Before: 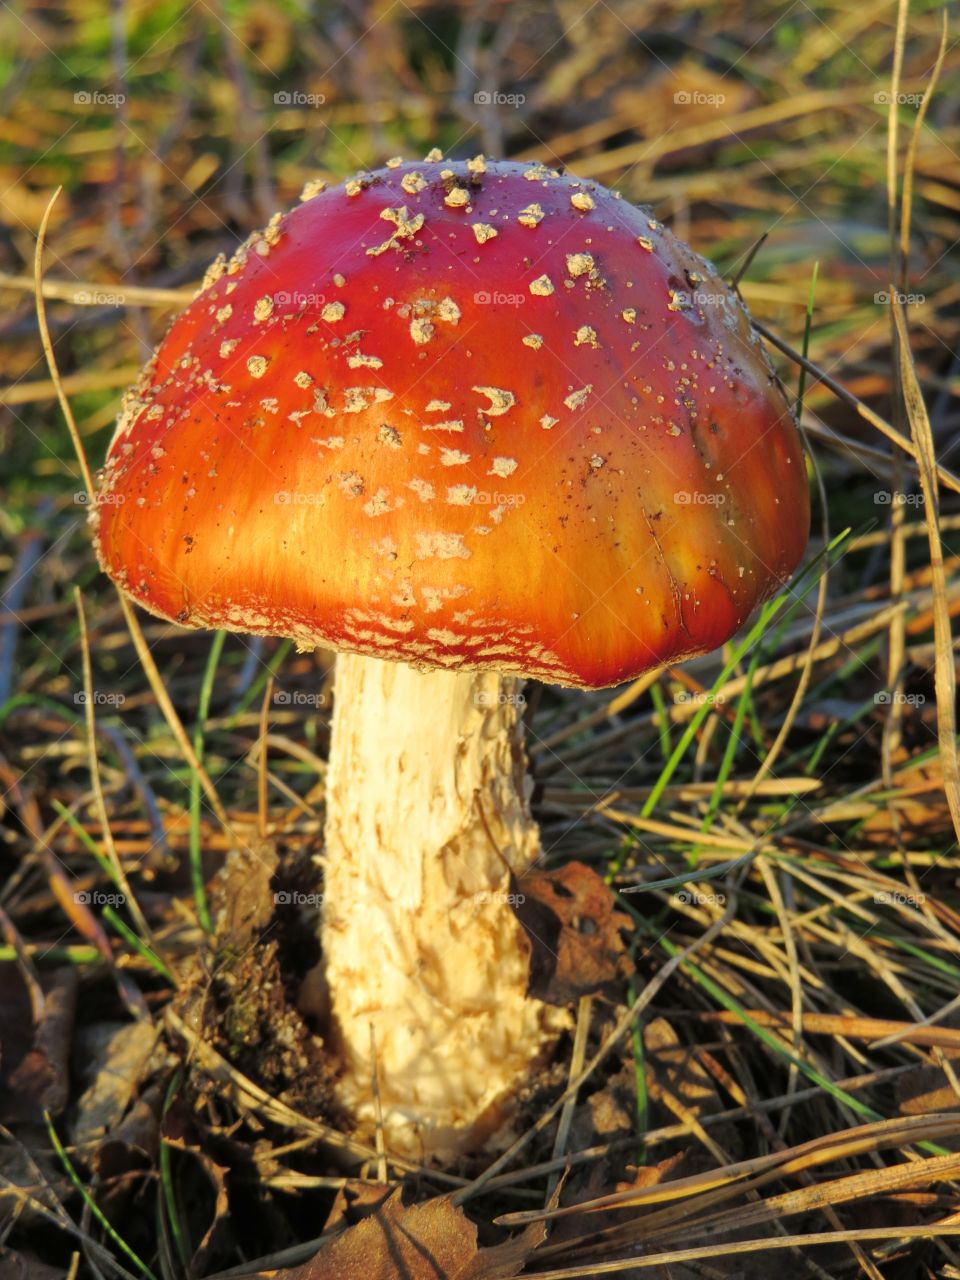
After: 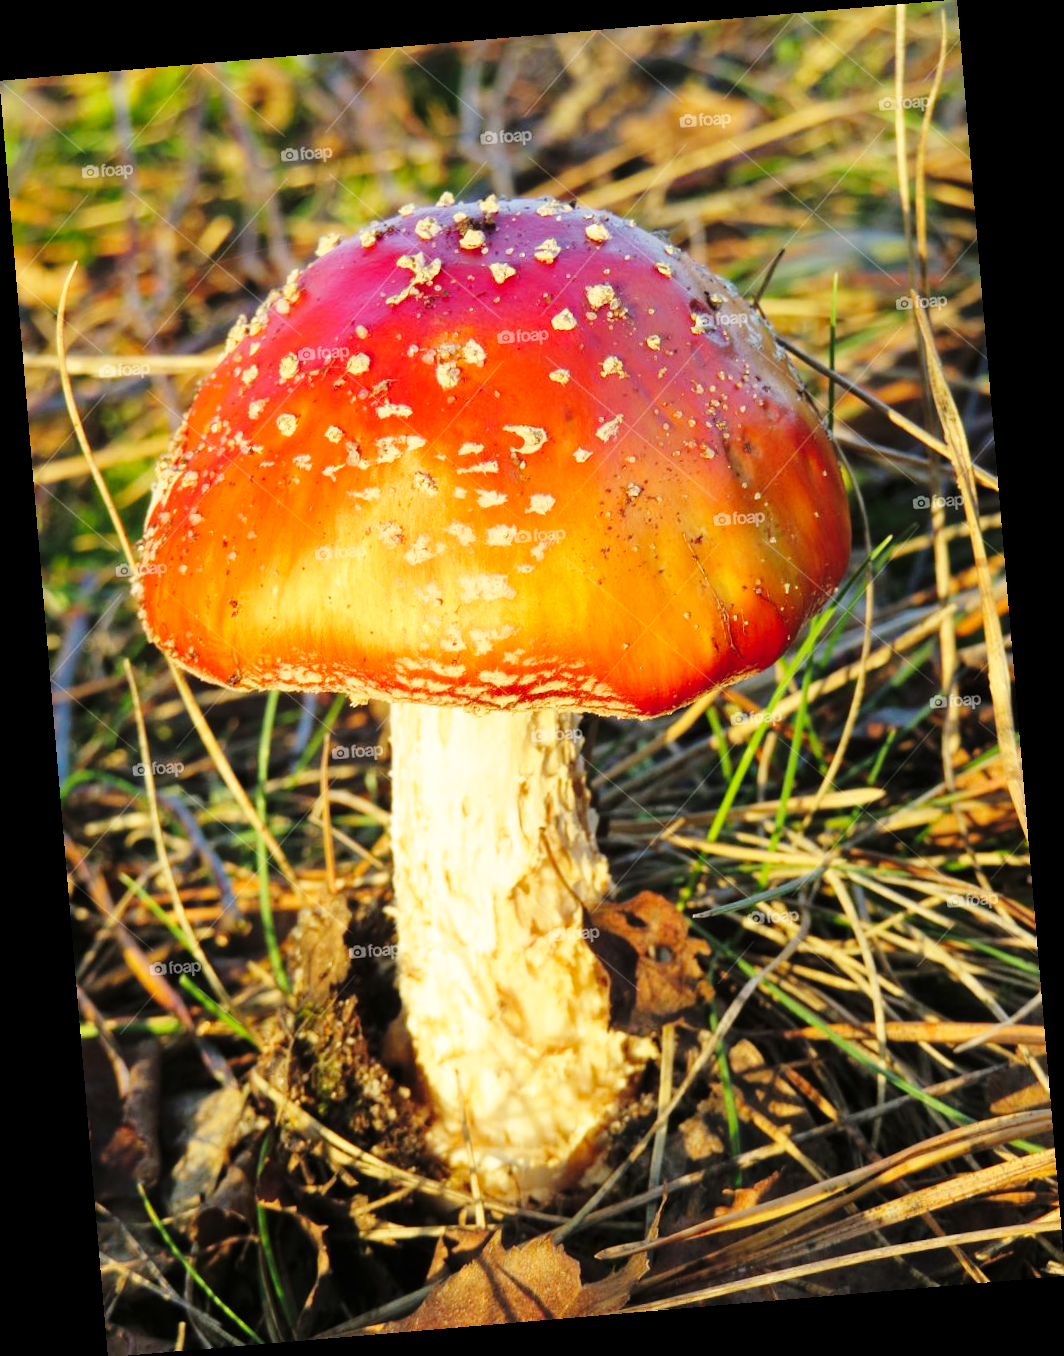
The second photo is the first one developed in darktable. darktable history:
base curve: curves: ch0 [(0, 0) (0.028, 0.03) (0.121, 0.232) (0.46, 0.748) (0.859, 0.968) (1, 1)], preserve colors none
rotate and perspective: rotation -4.86°, automatic cropping off
